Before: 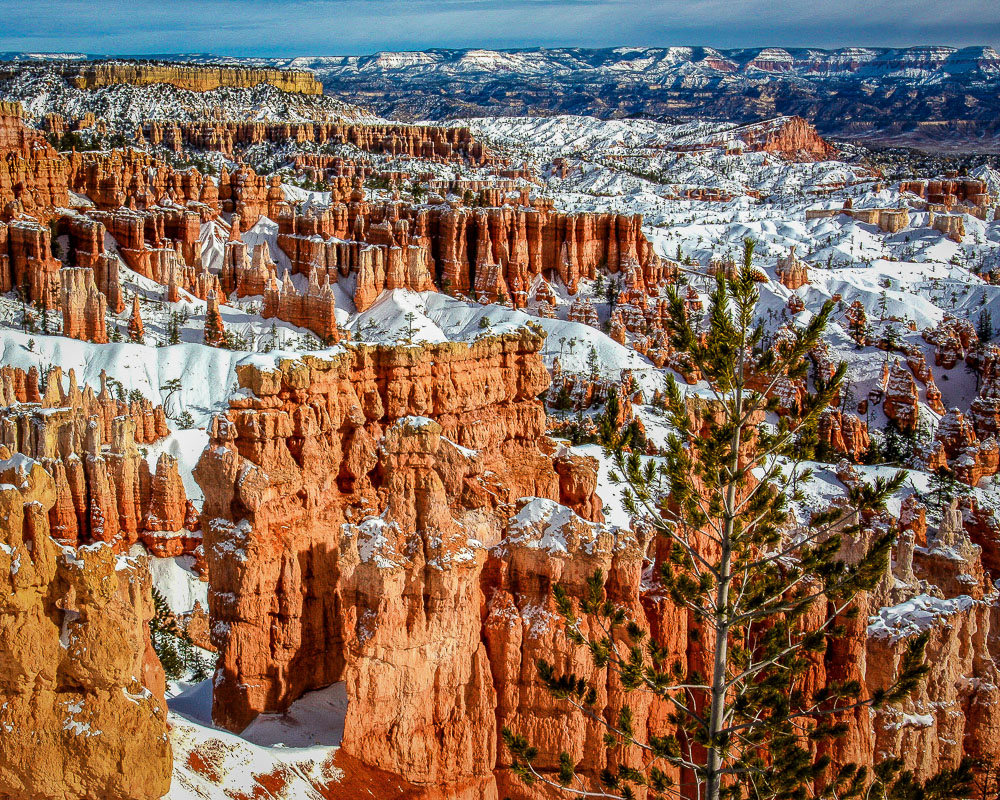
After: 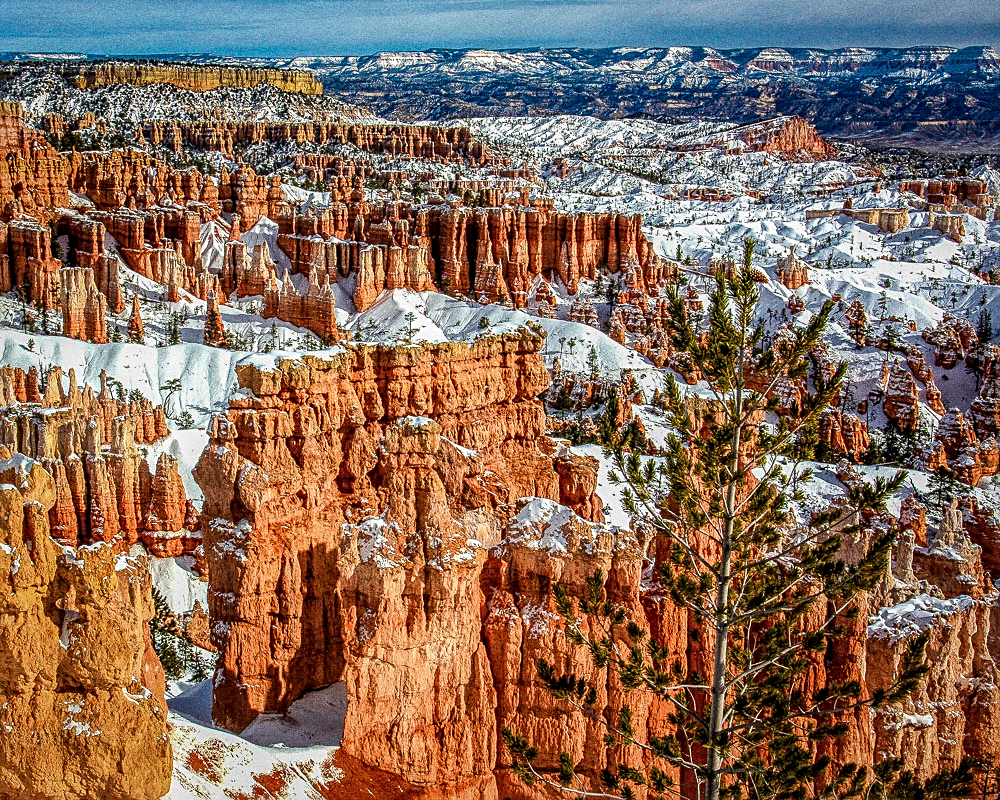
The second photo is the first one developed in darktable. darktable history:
sharpen: on, module defaults
grain: coarseness 0.09 ISO, strength 40%
local contrast: detail 130%
